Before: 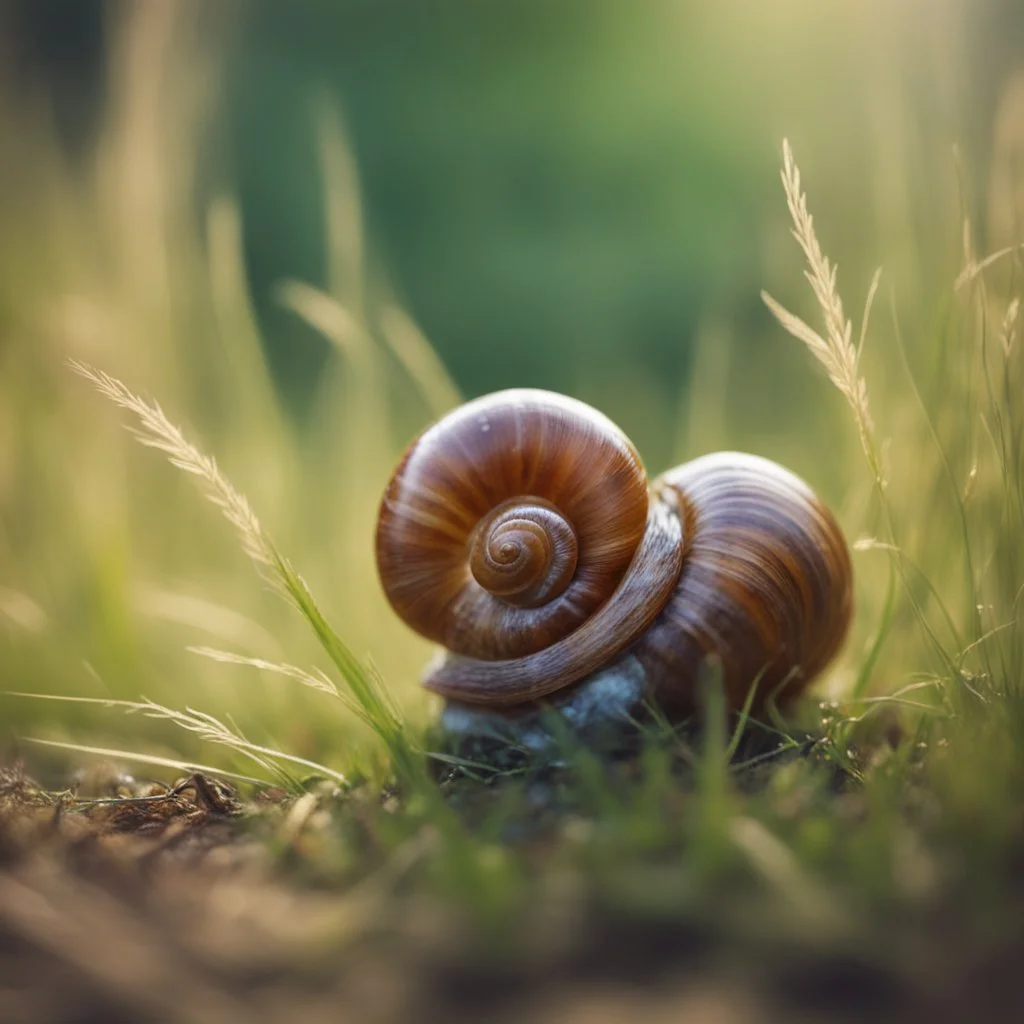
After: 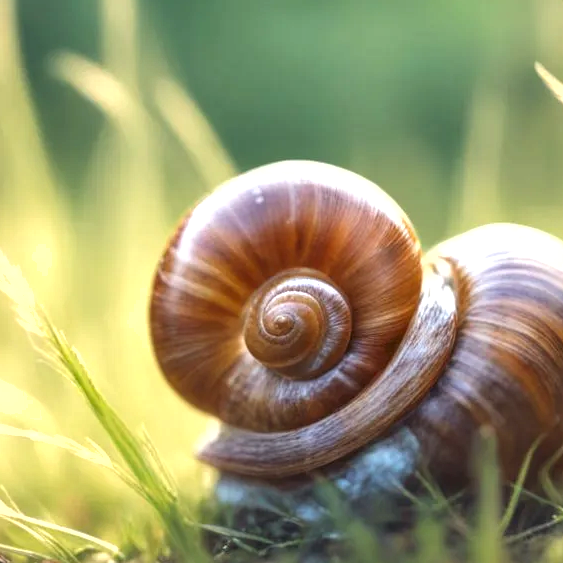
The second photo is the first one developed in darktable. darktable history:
local contrast: highlights 101%, shadows 101%, detail 119%, midtone range 0.2
crop and rotate: left 22.118%, top 22.311%, right 22.9%, bottom 22.646%
shadows and highlights: shadows 32, highlights -33.01, soften with gaussian
exposure: black level correction 0, exposure 1.001 EV, compensate exposure bias true, compensate highlight preservation false
